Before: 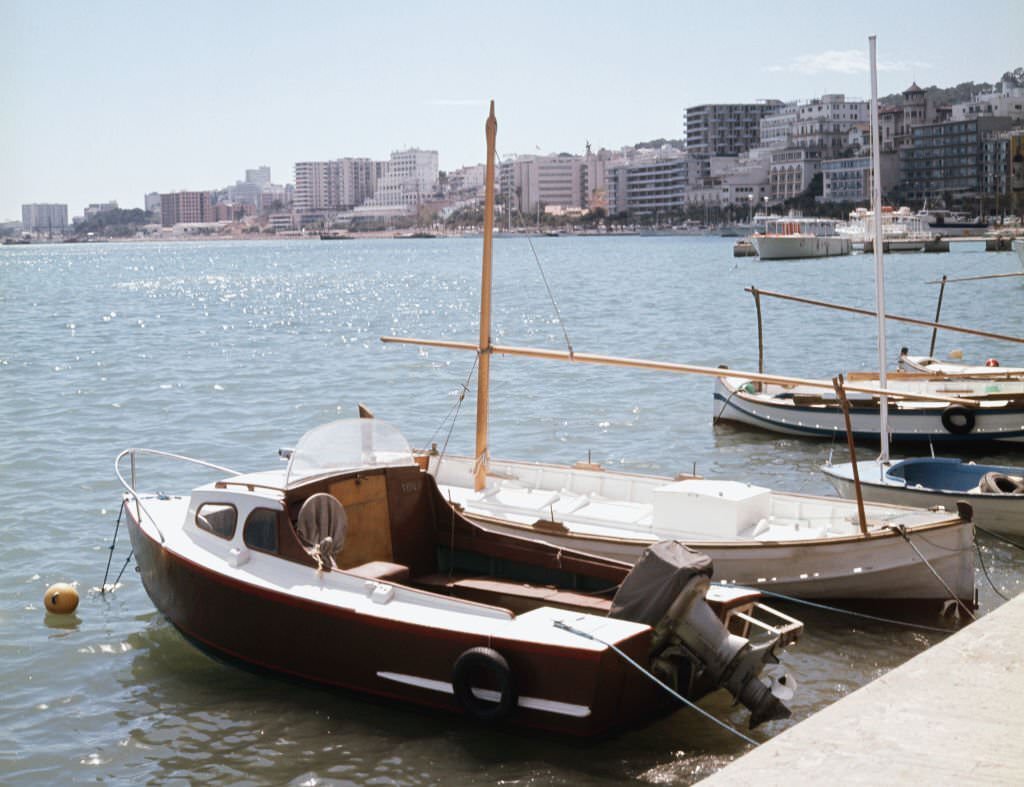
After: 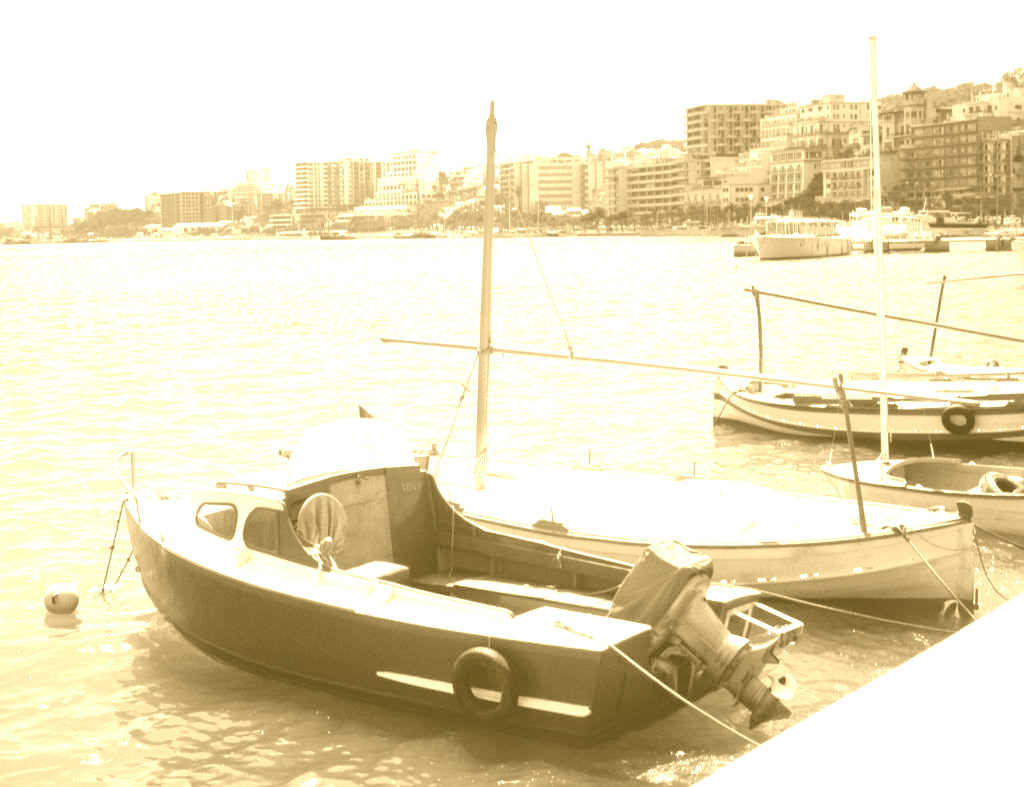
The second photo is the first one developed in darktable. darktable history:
shadows and highlights: on, module defaults
white balance: red 0.984, blue 1.059
exposure: black level correction 0, exposure 0.7 EV, compensate exposure bias true, compensate highlight preservation false
colorize: hue 36°, source mix 100%
